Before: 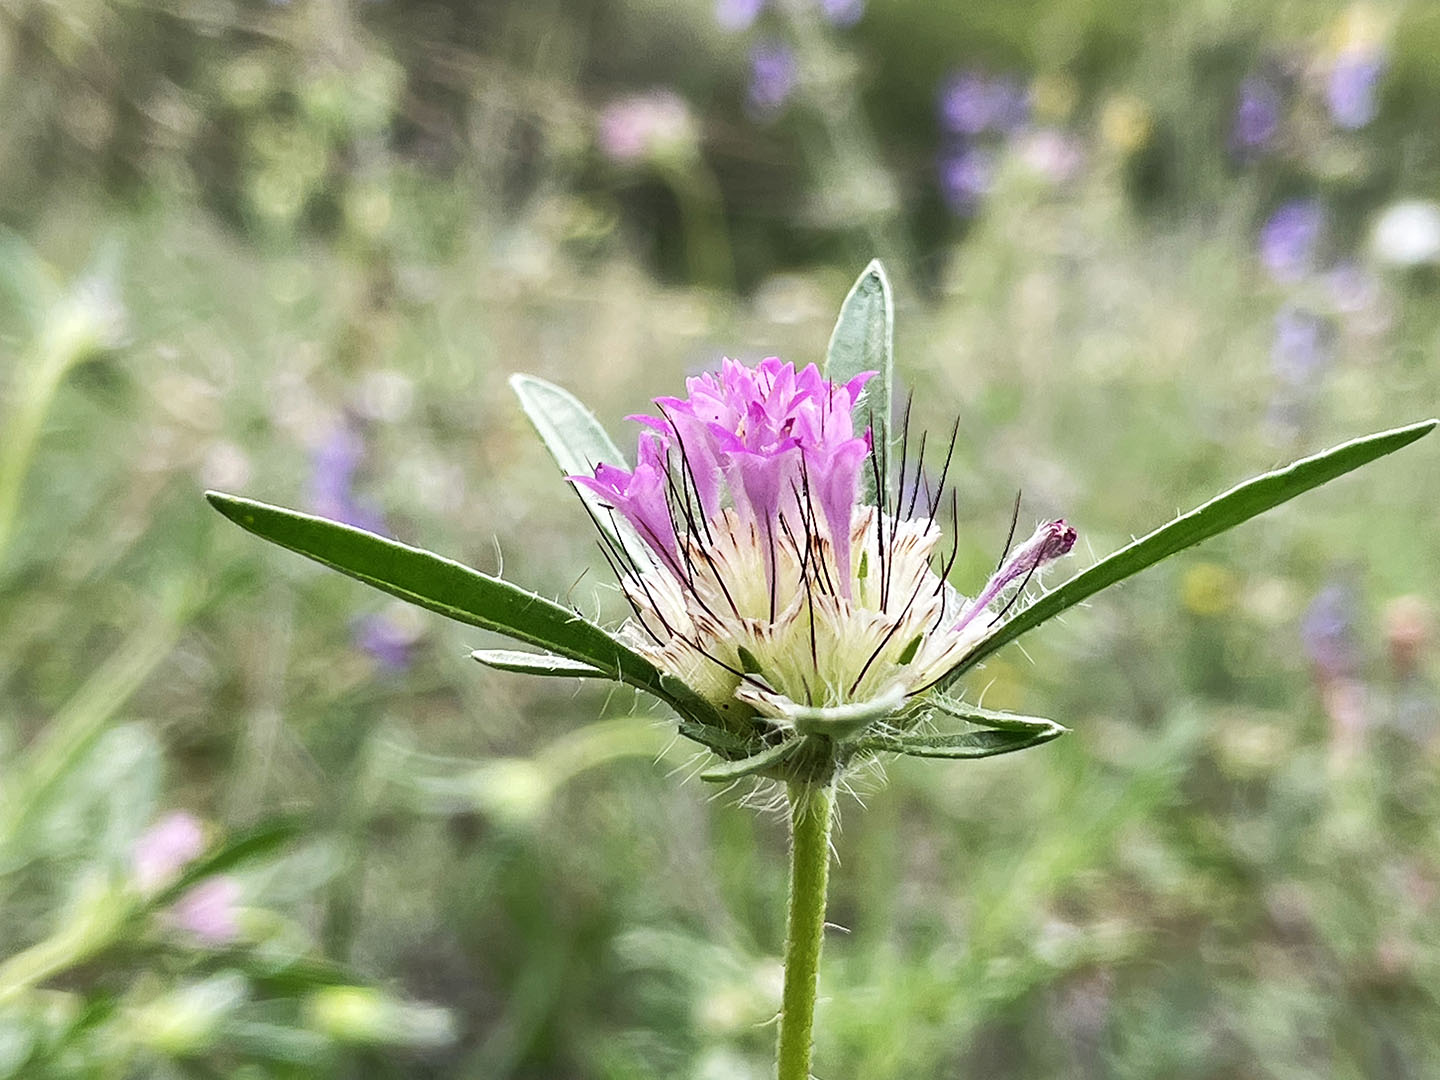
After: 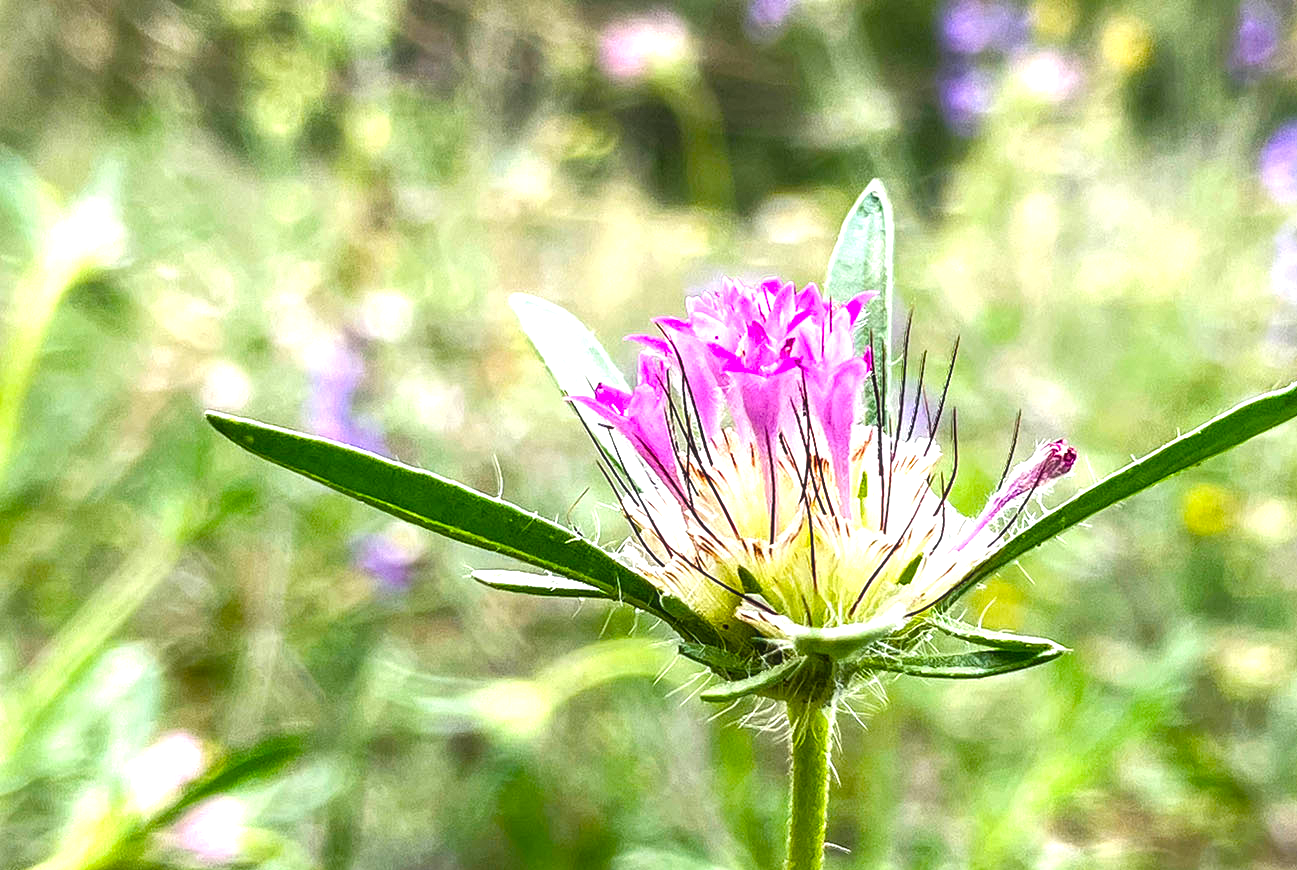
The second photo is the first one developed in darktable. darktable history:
exposure: exposure 0.18 EV, compensate highlight preservation false
tone equalizer: -8 EV -0.395 EV, -7 EV -0.426 EV, -6 EV -0.317 EV, -5 EV -0.196 EV, -3 EV 0.213 EV, -2 EV 0.336 EV, -1 EV 0.388 EV, +0 EV 0.438 EV
local contrast: on, module defaults
color balance rgb: global offset › luminance 0.473%, perceptual saturation grading › global saturation 36.806%, perceptual saturation grading › shadows 34.491%, contrast 5.767%
crop: top 7.47%, right 9.911%, bottom 11.916%
